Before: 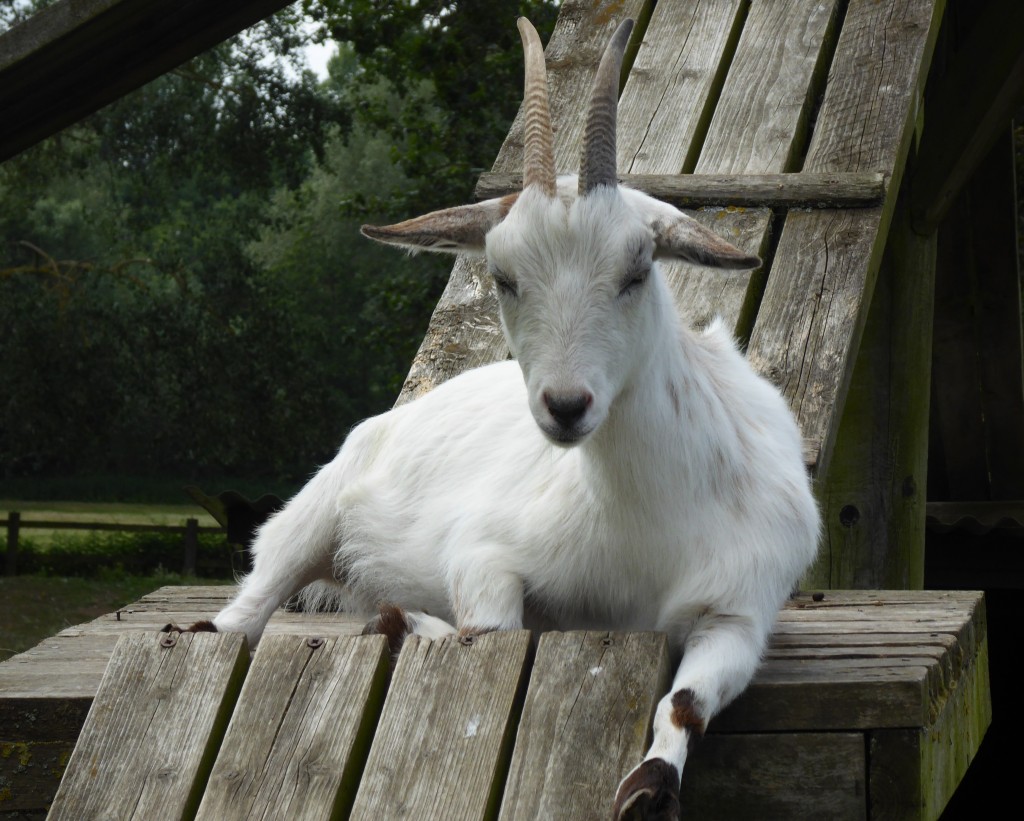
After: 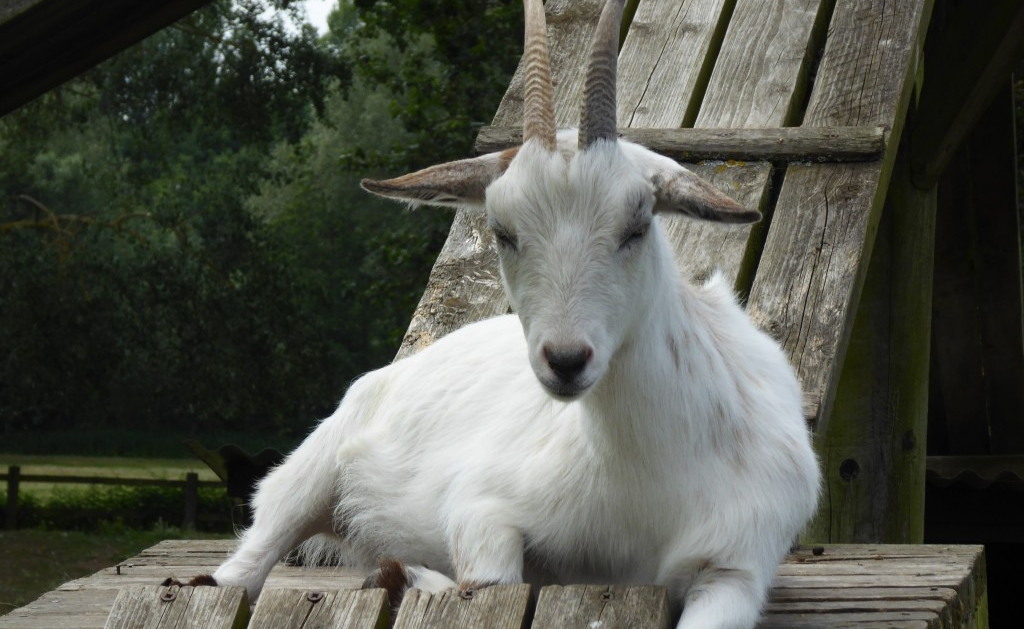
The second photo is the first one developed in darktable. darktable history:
crop: top 5.661%, bottom 17.636%
